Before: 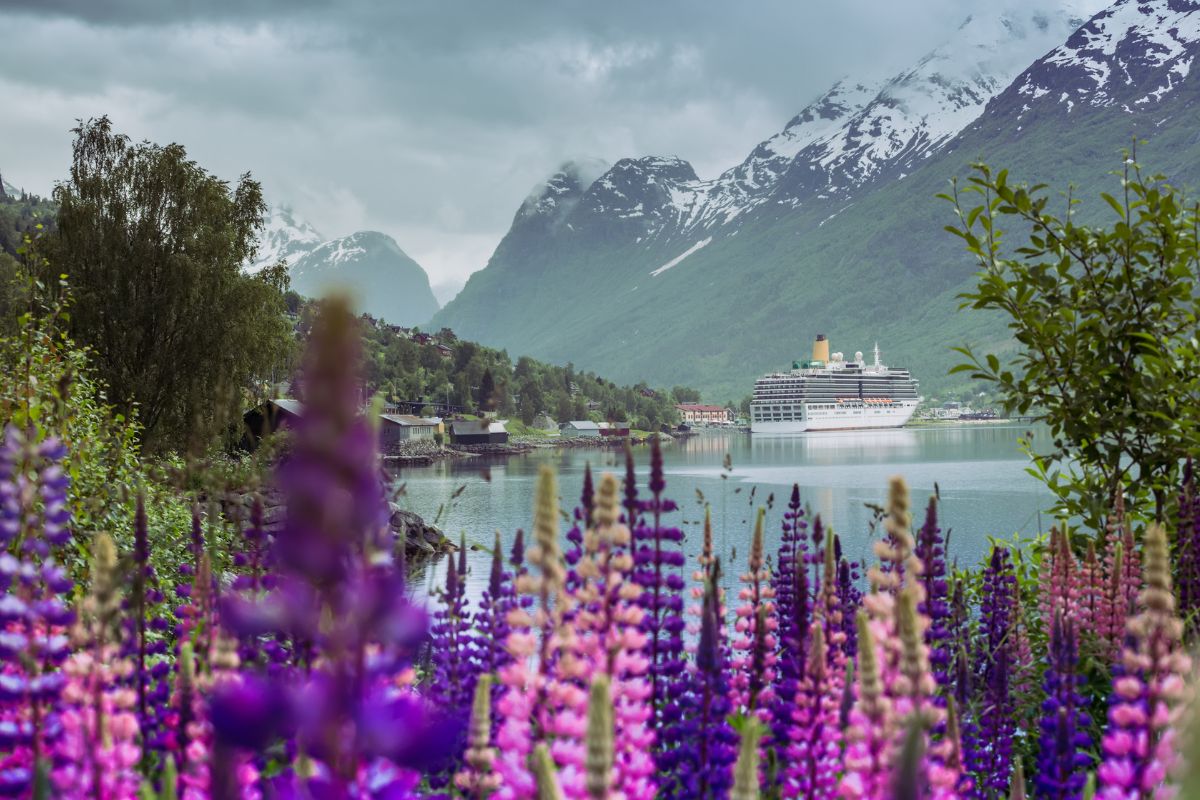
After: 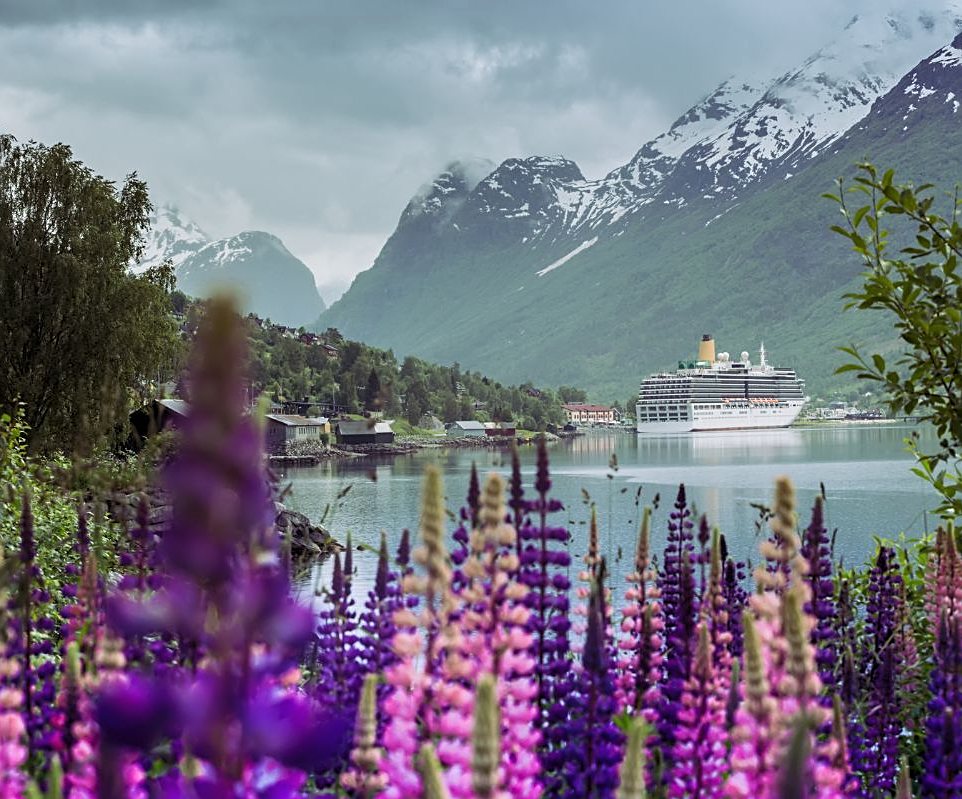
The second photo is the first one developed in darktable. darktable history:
crop and rotate: left 9.522%, right 10.278%
sharpen: on, module defaults
levels: levels [0.026, 0.507, 0.987]
